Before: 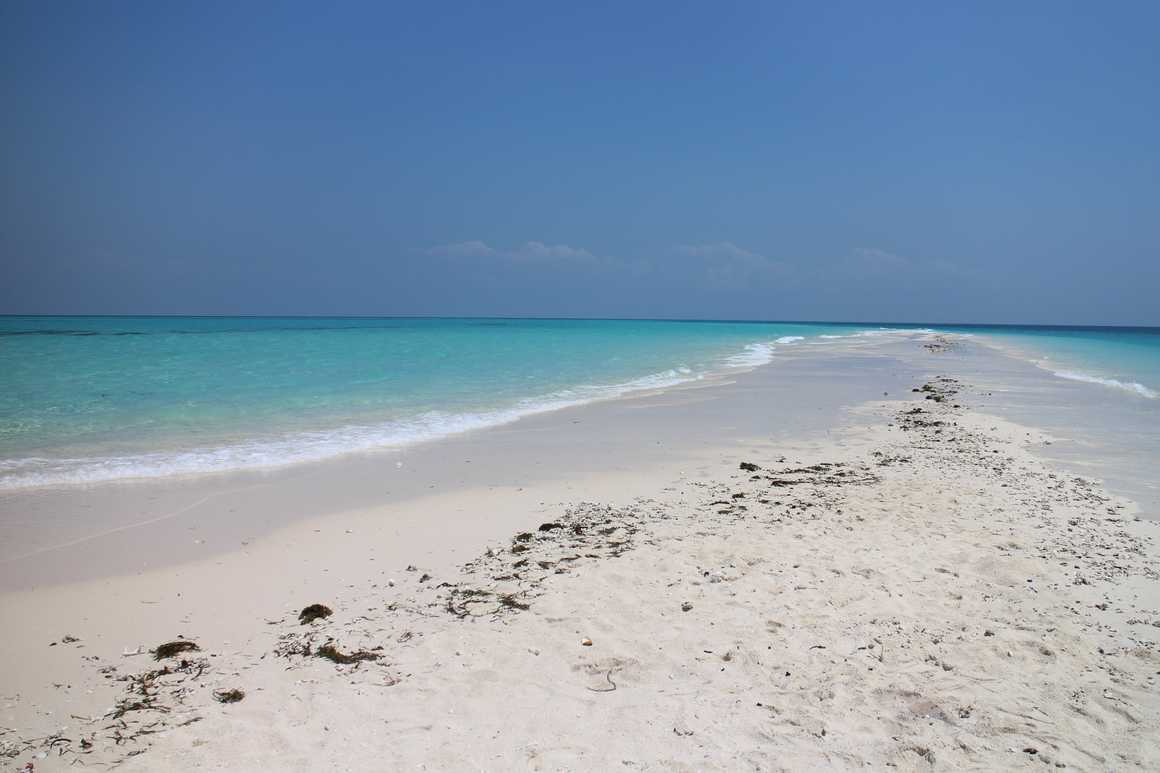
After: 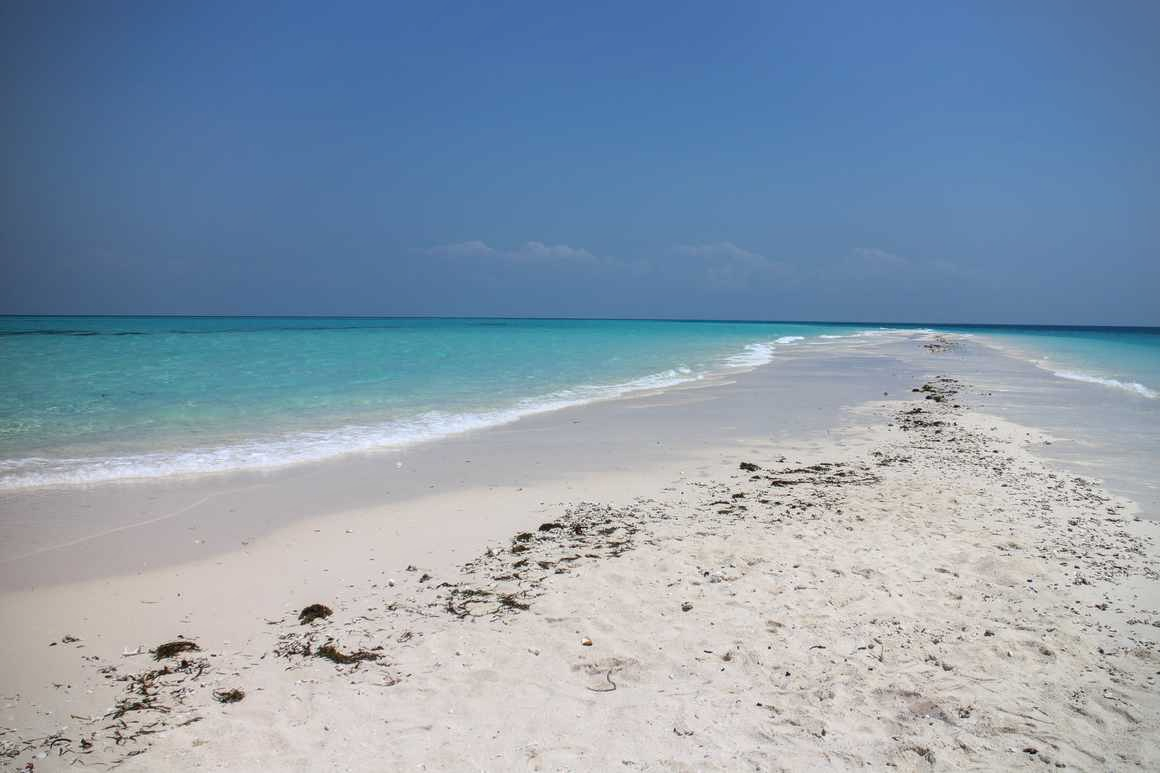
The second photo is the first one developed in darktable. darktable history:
local contrast: on, module defaults
exposure: exposure -0.013 EV, compensate exposure bias true, compensate highlight preservation false
vignetting: fall-off start 97.36%, fall-off radius 78.89%, width/height ratio 1.118
